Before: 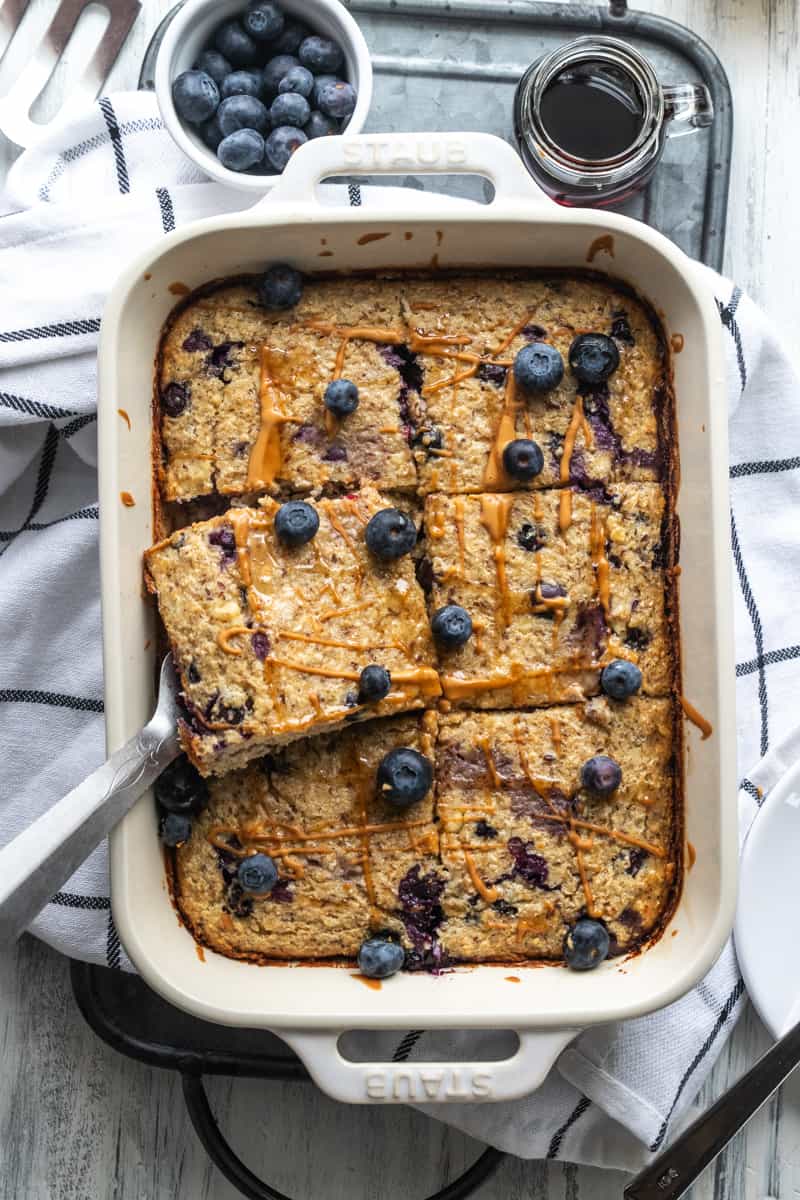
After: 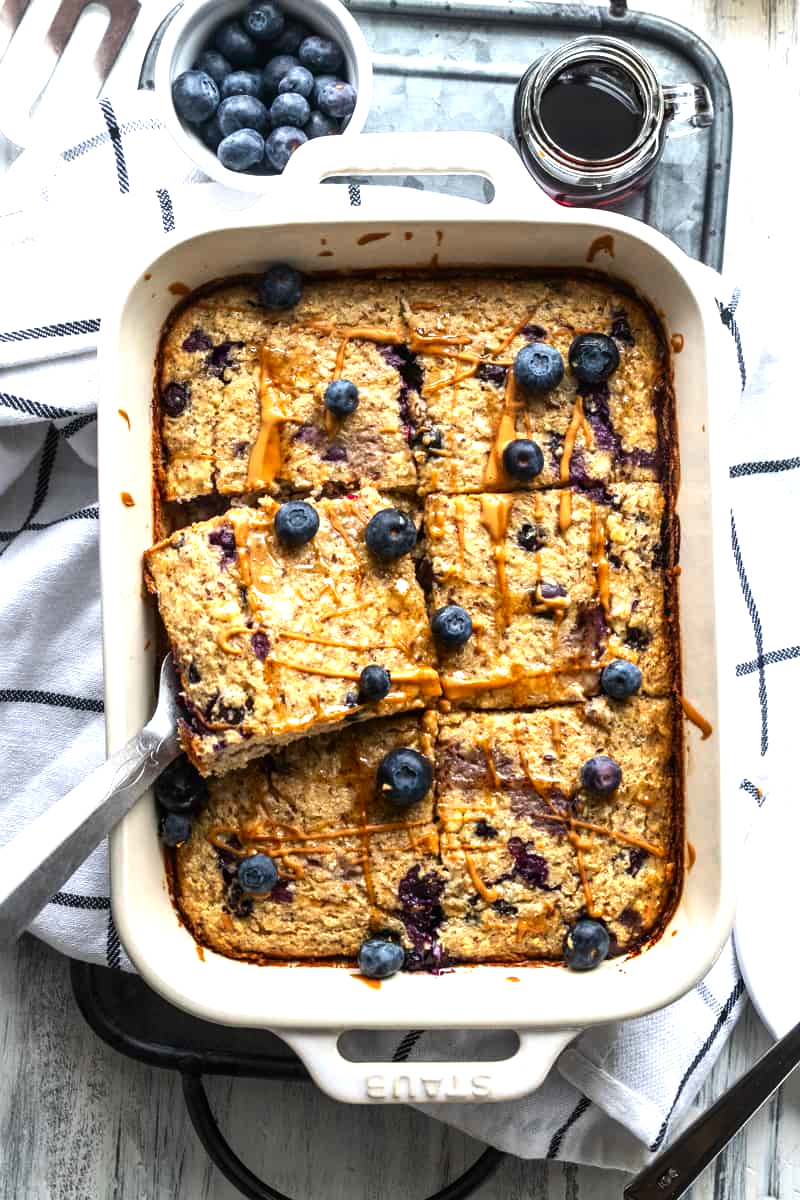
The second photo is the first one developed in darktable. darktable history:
exposure: exposure 0.775 EV, compensate exposure bias true, compensate highlight preservation false
contrast brightness saturation: contrast 0.069, brightness -0.128, saturation 0.053
